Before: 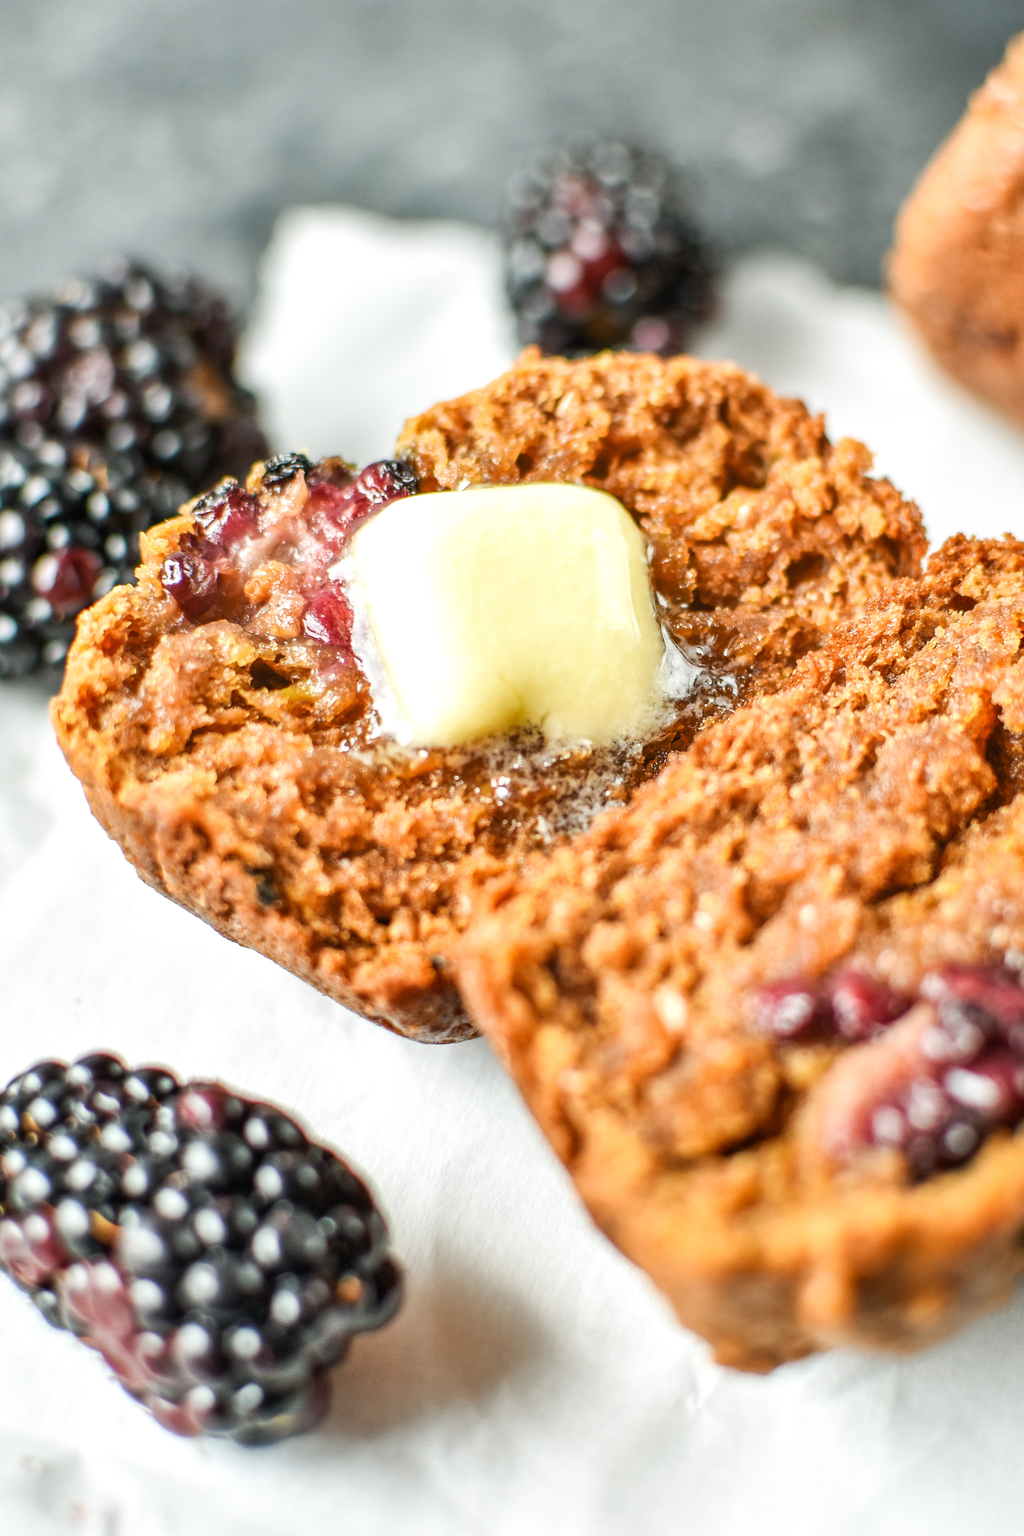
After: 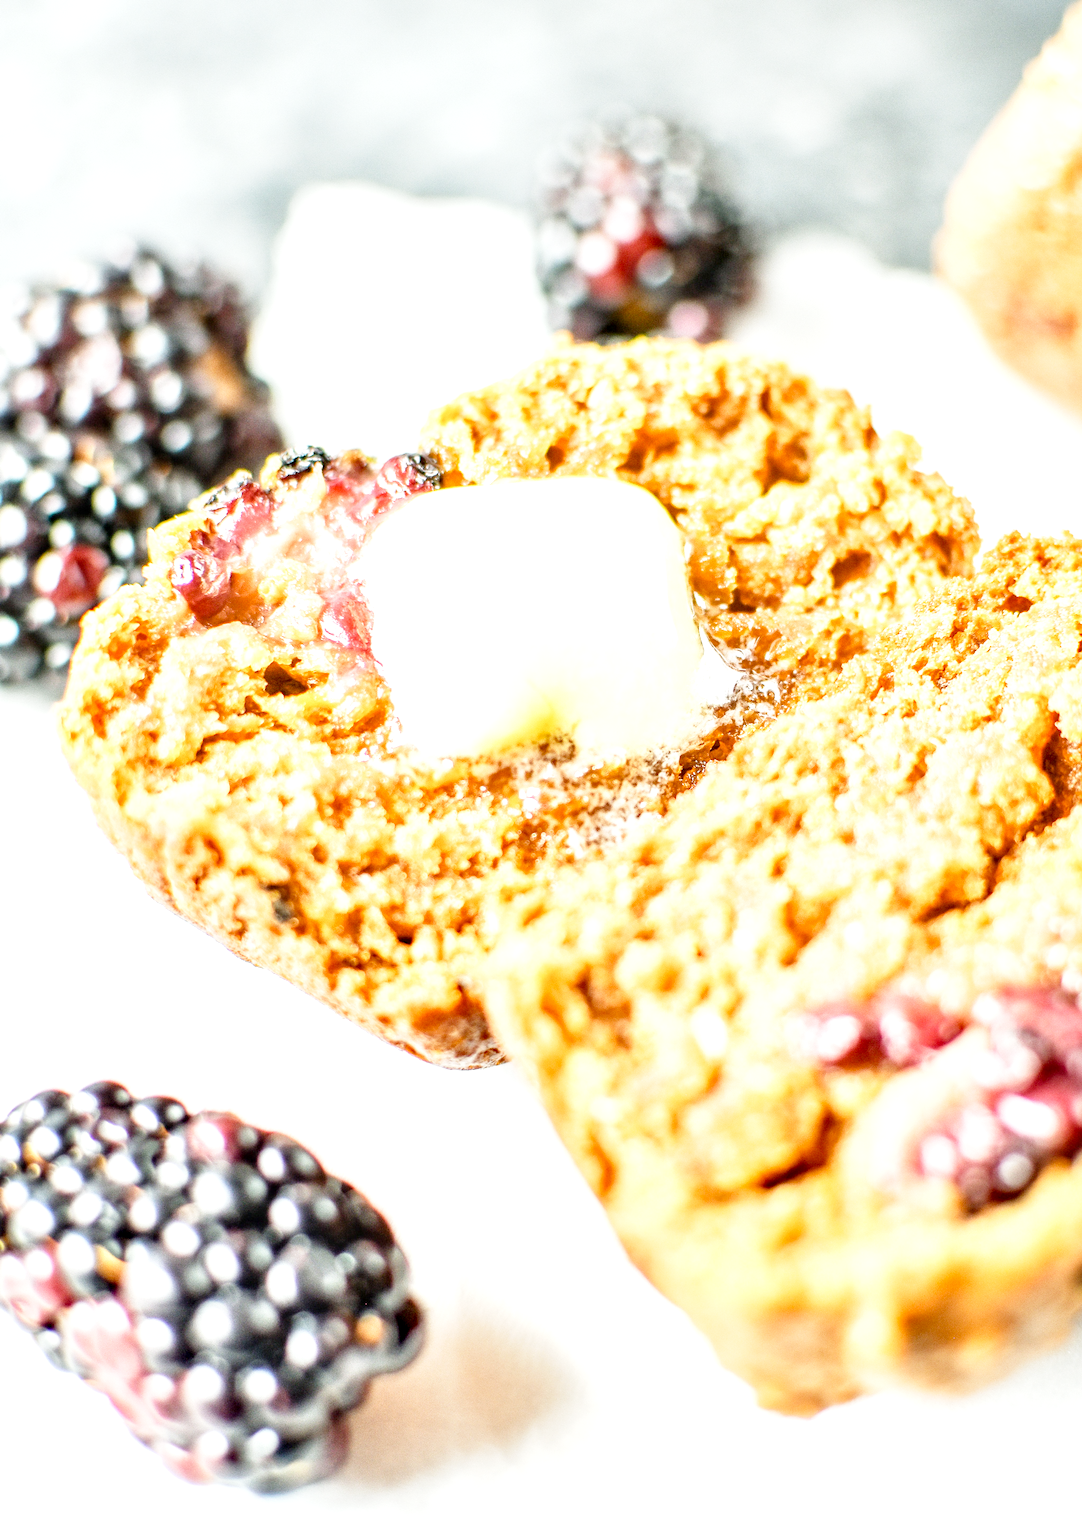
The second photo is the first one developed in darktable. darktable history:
base curve: curves: ch0 [(0, 0) (0.008, 0.007) (0.022, 0.029) (0.048, 0.089) (0.092, 0.197) (0.191, 0.399) (0.275, 0.534) (0.357, 0.65) (0.477, 0.78) (0.542, 0.833) (0.799, 0.973) (1, 1)], fusion 1, preserve colors none
crop and rotate: top 2.107%, bottom 3.264%
exposure: exposure 0.636 EV, compensate exposure bias true, compensate highlight preservation false
